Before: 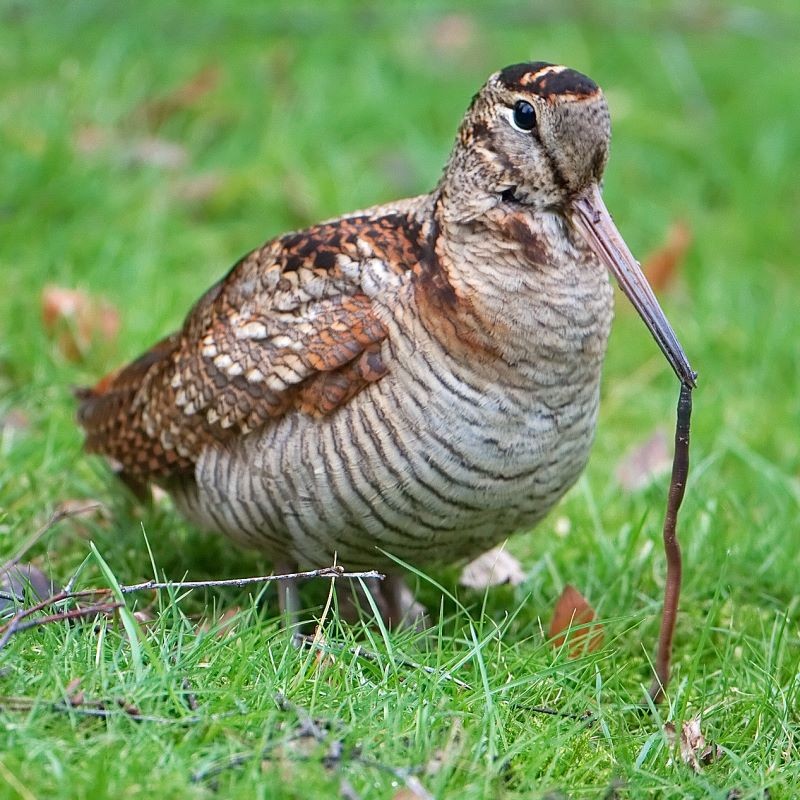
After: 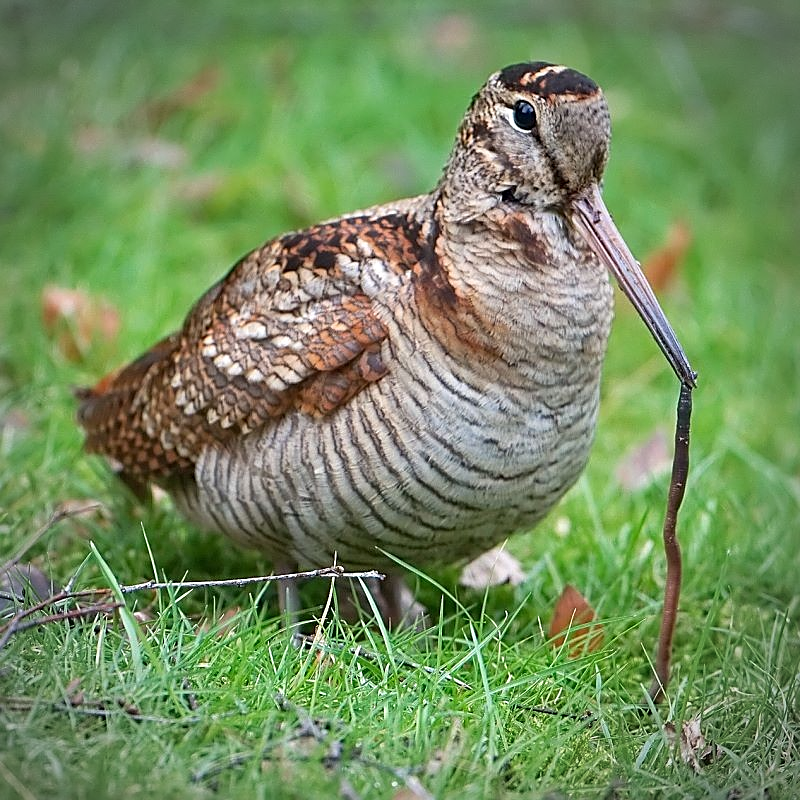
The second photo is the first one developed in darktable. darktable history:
sharpen: on, module defaults
exposure: compensate exposure bias true, compensate highlight preservation false
vignetting: on, module defaults
